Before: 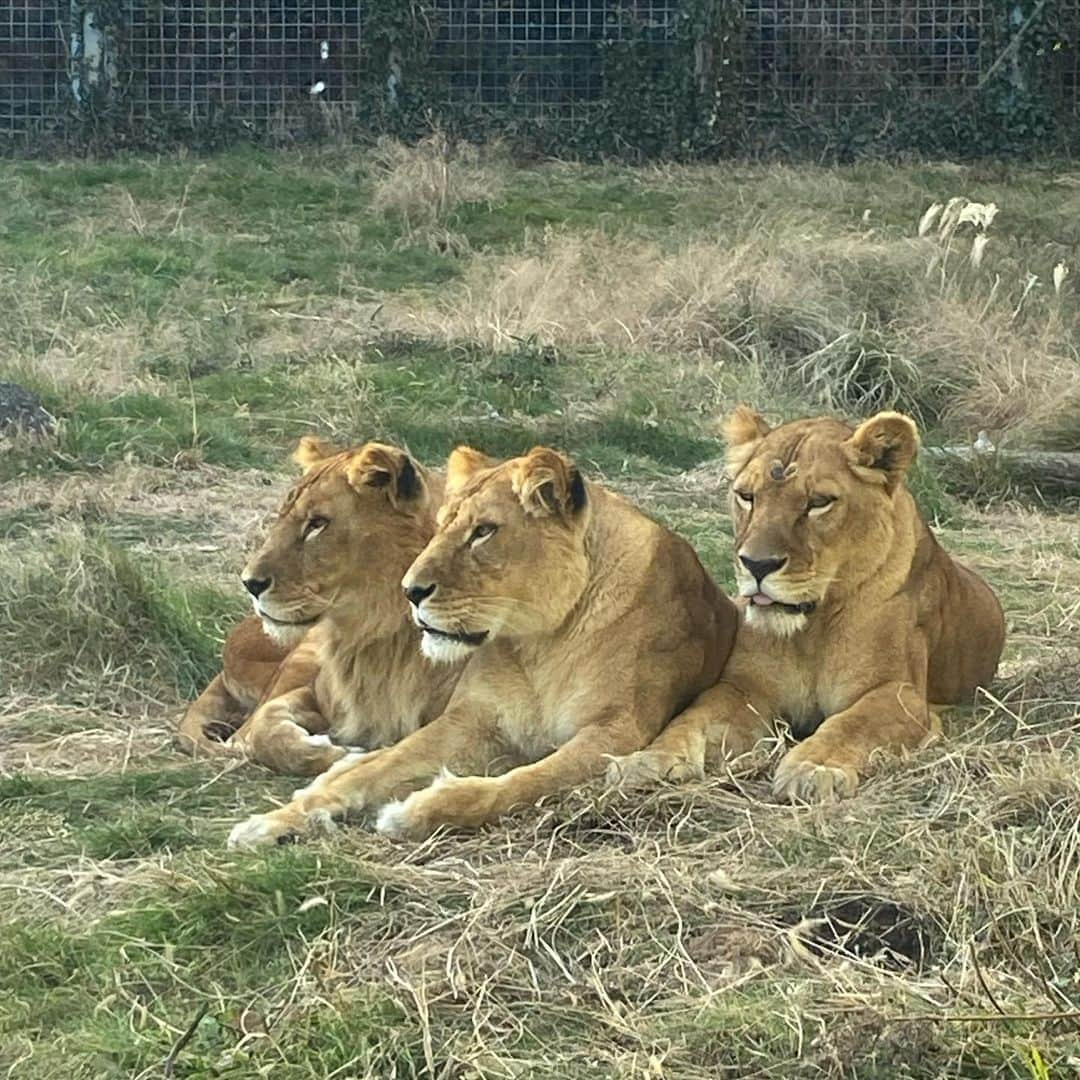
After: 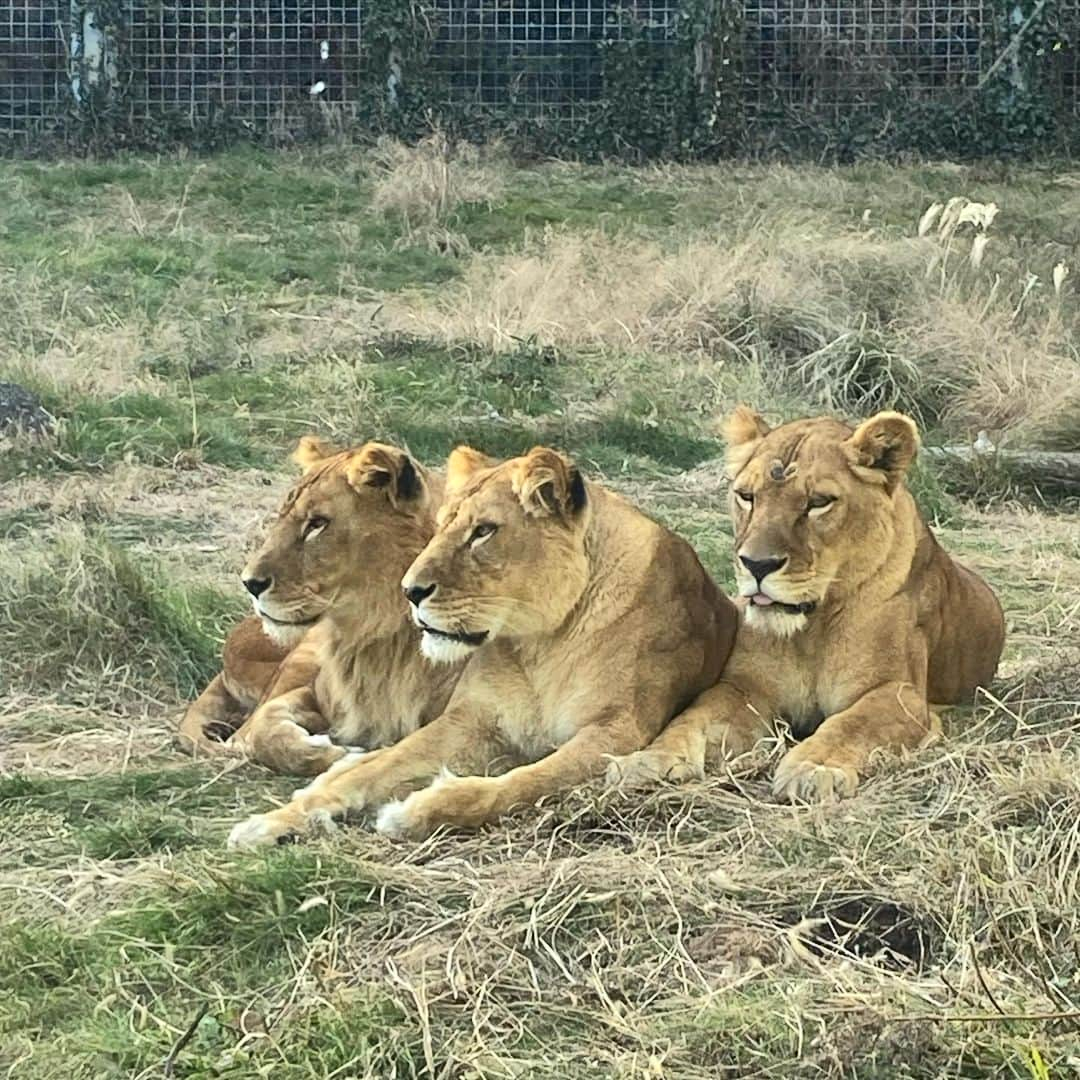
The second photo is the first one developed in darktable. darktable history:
tone curve: curves: ch0 [(0, 0) (0.003, 0.014) (0.011, 0.019) (0.025, 0.026) (0.044, 0.037) (0.069, 0.053) (0.1, 0.083) (0.136, 0.121) (0.177, 0.163) (0.224, 0.22) (0.277, 0.281) (0.335, 0.354) (0.399, 0.436) (0.468, 0.526) (0.543, 0.612) (0.623, 0.706) (0.709, 0.79) (0.801, 0.858) (0.898, 0.925) (1, 1)], color space Lab, independent channels, preserve colors none
shadows and highlights: soften with gaussian
